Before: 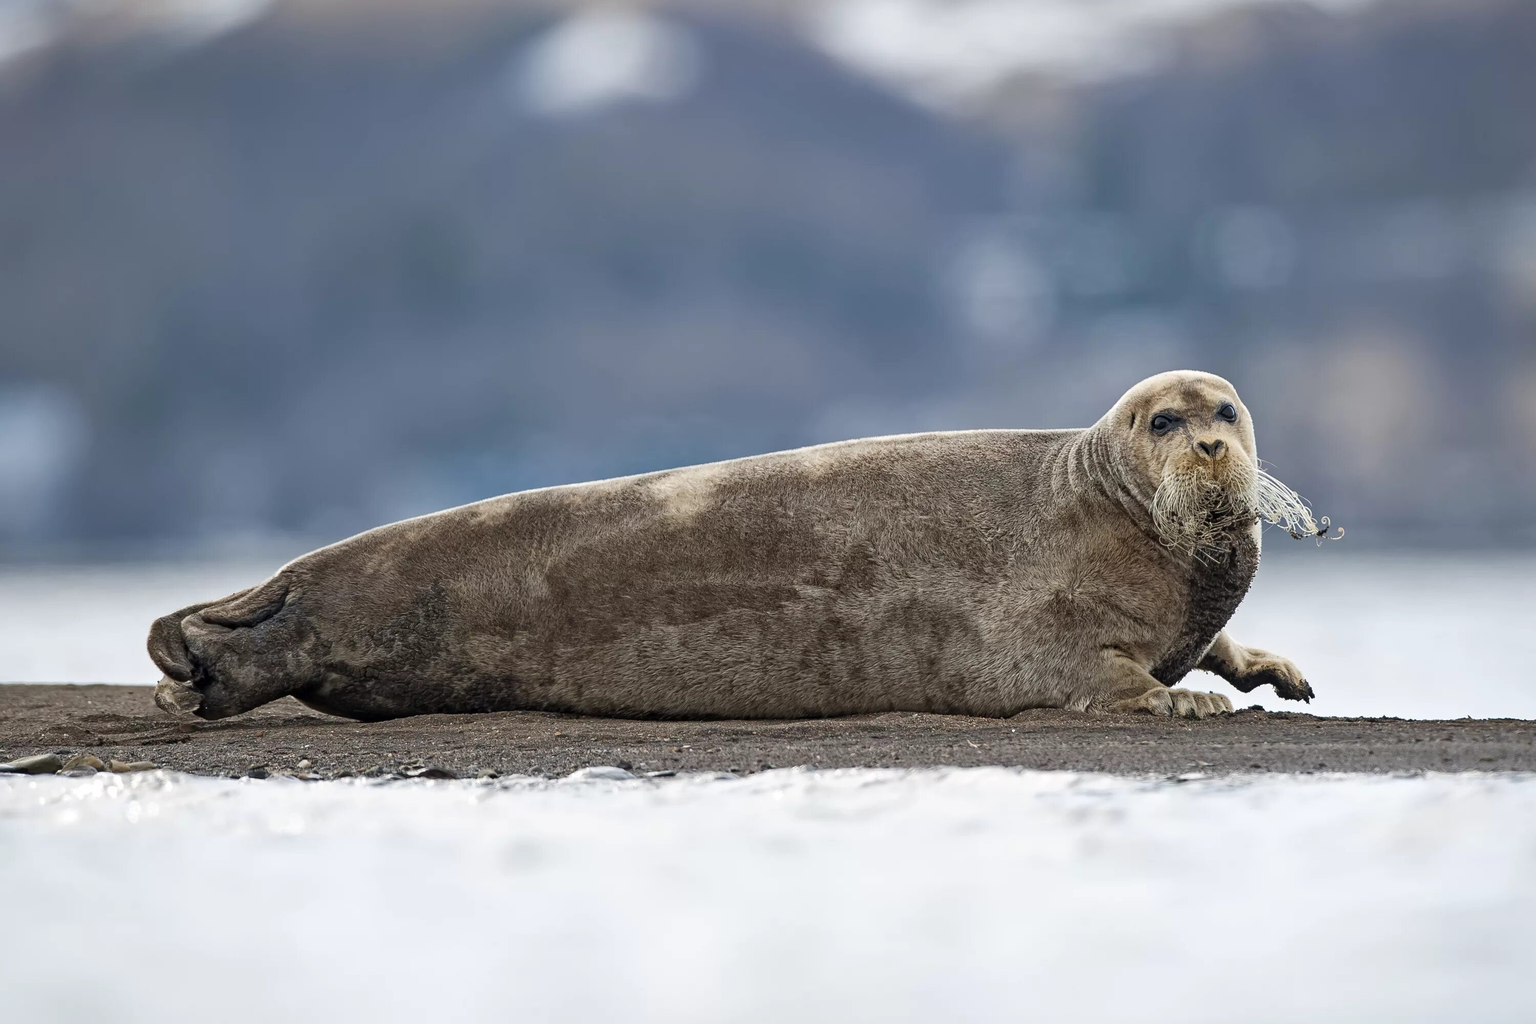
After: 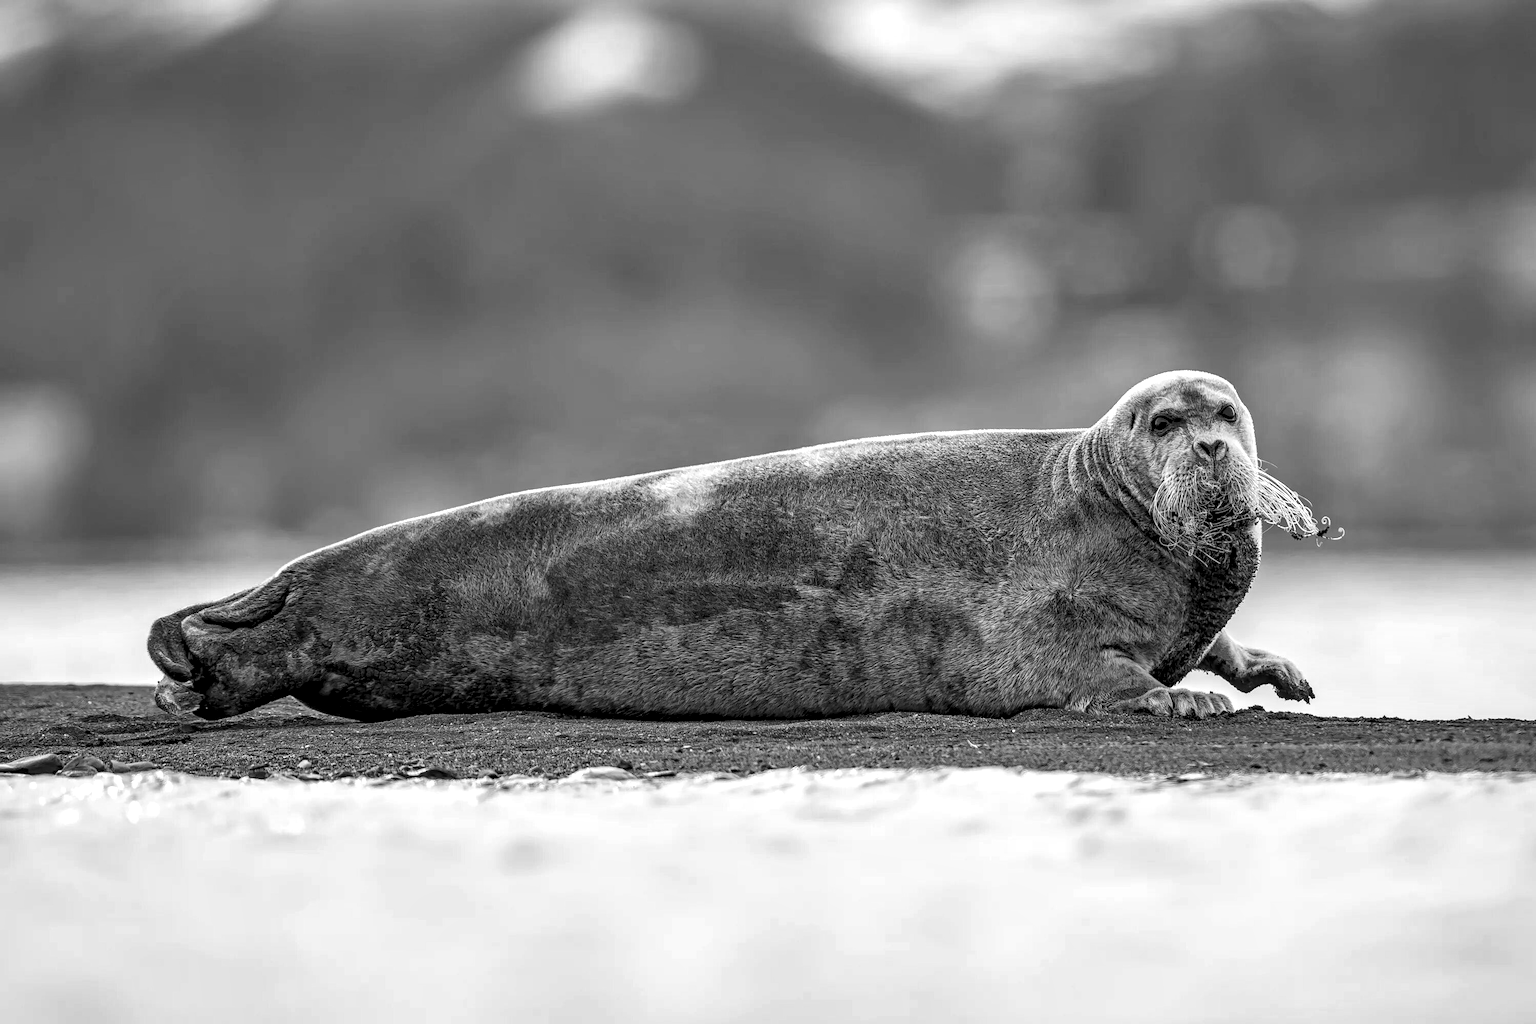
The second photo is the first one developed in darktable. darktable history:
monochrome: a 32, b 64, size 2.3, highlights 1
local contrast: detail 160%
